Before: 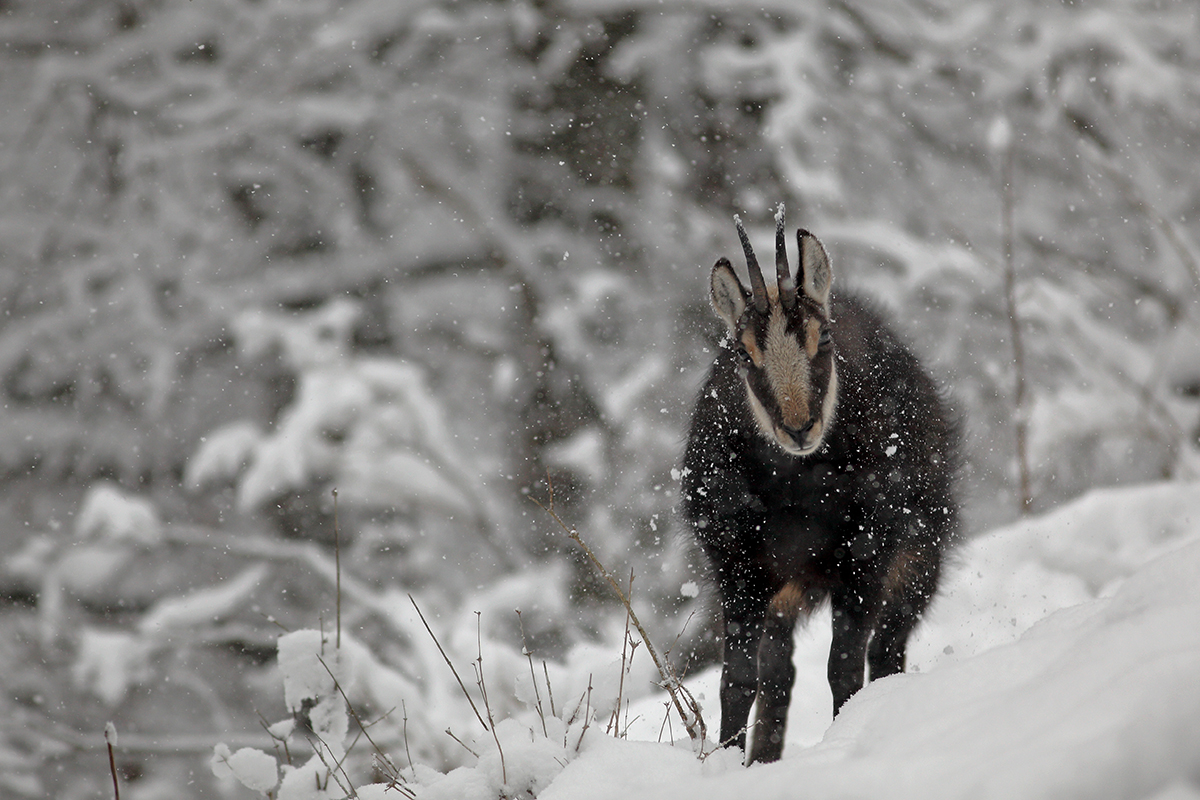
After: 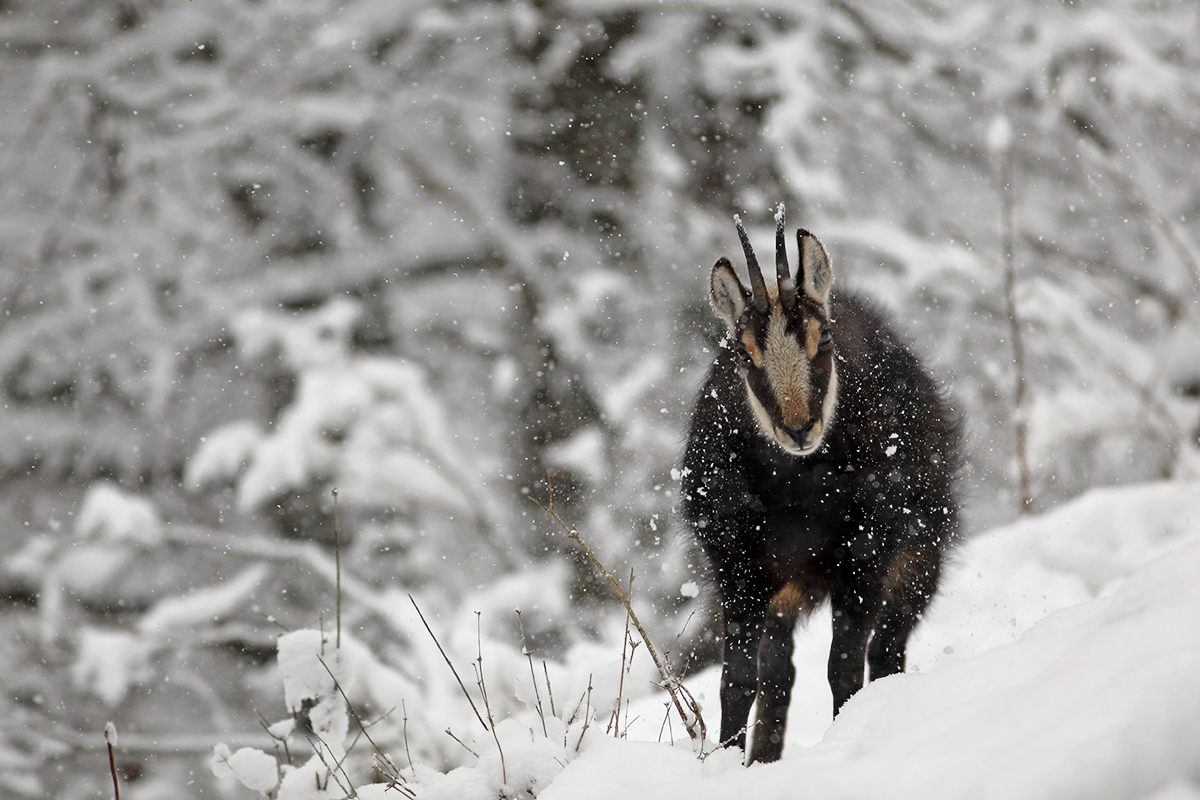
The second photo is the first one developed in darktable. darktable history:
contrast brightness saturation: contrast 0.231, brightness 0.097, saturation 0.294
